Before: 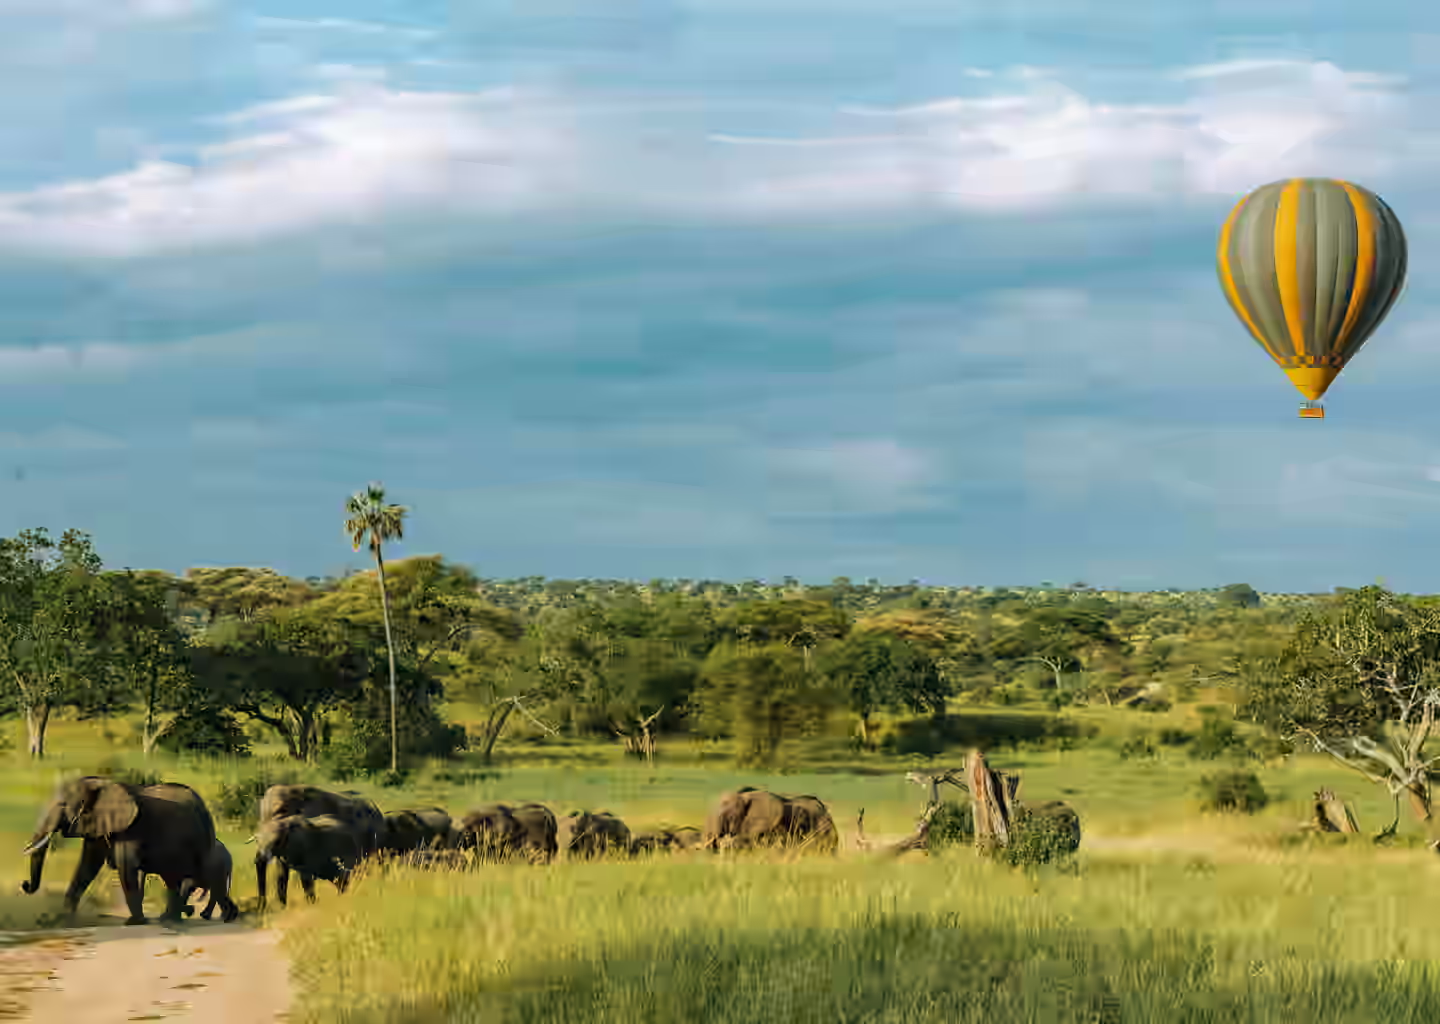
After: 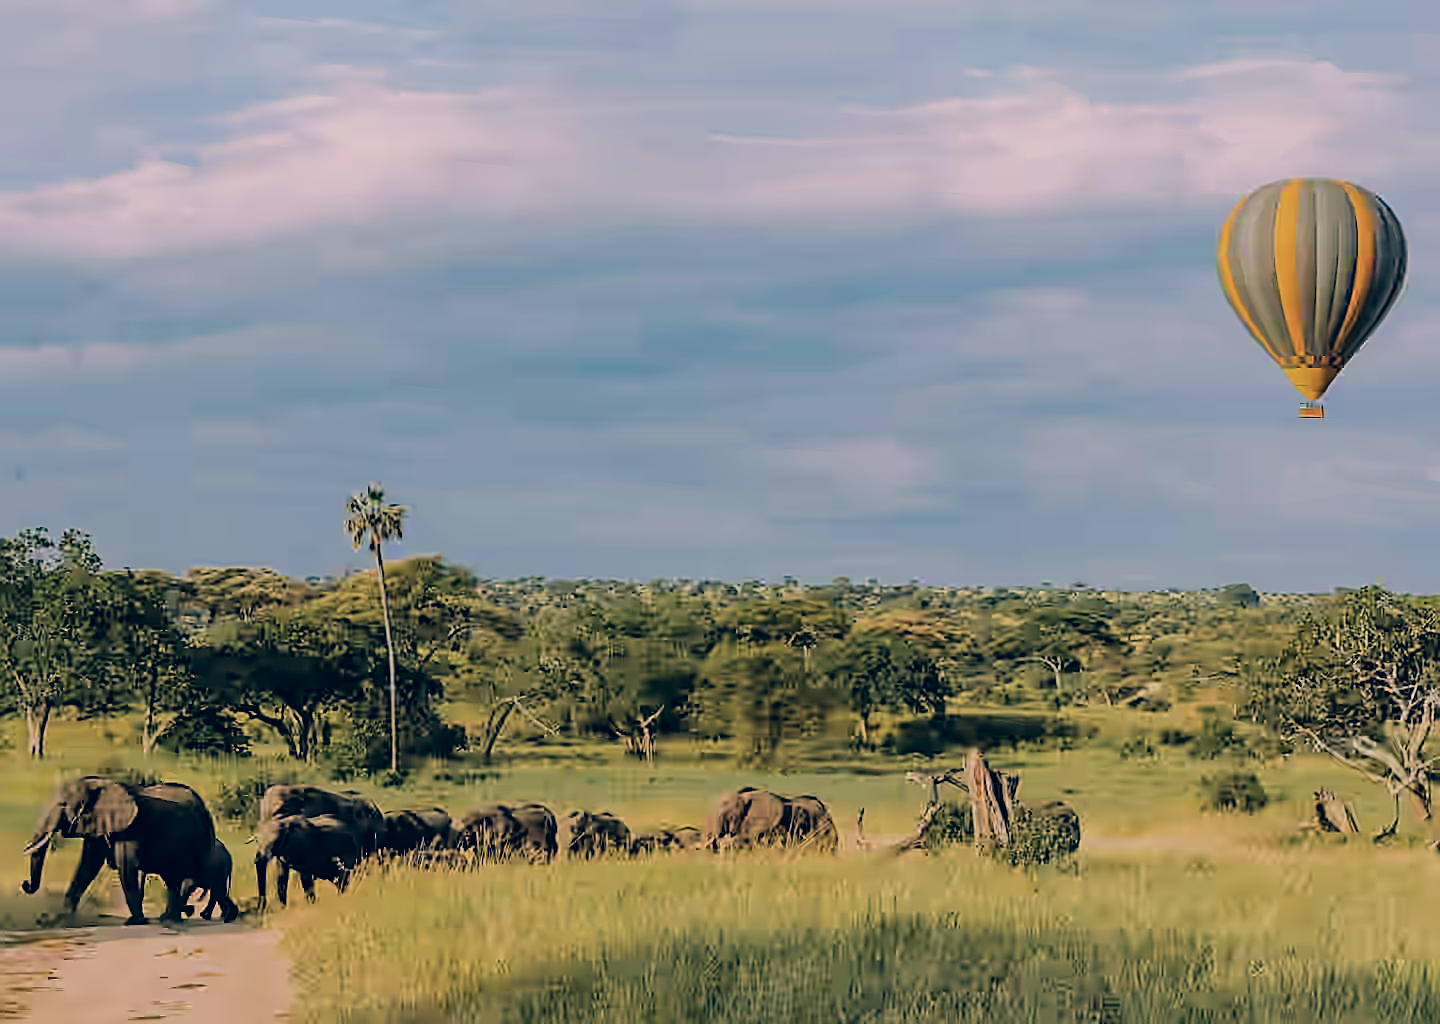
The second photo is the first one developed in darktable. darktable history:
sharpen: amount 1
color correction: highlights a* 14.46, highlights b* 5.85, shadows a* -5.53, shadows b* -15.24, saturation 0.85
color balance rgb: contrast -10%
filmic rgb: black relative exposure -7.65 EV, white relative exposure 4.56 EV, hardness 3.61, contrast 1.05
